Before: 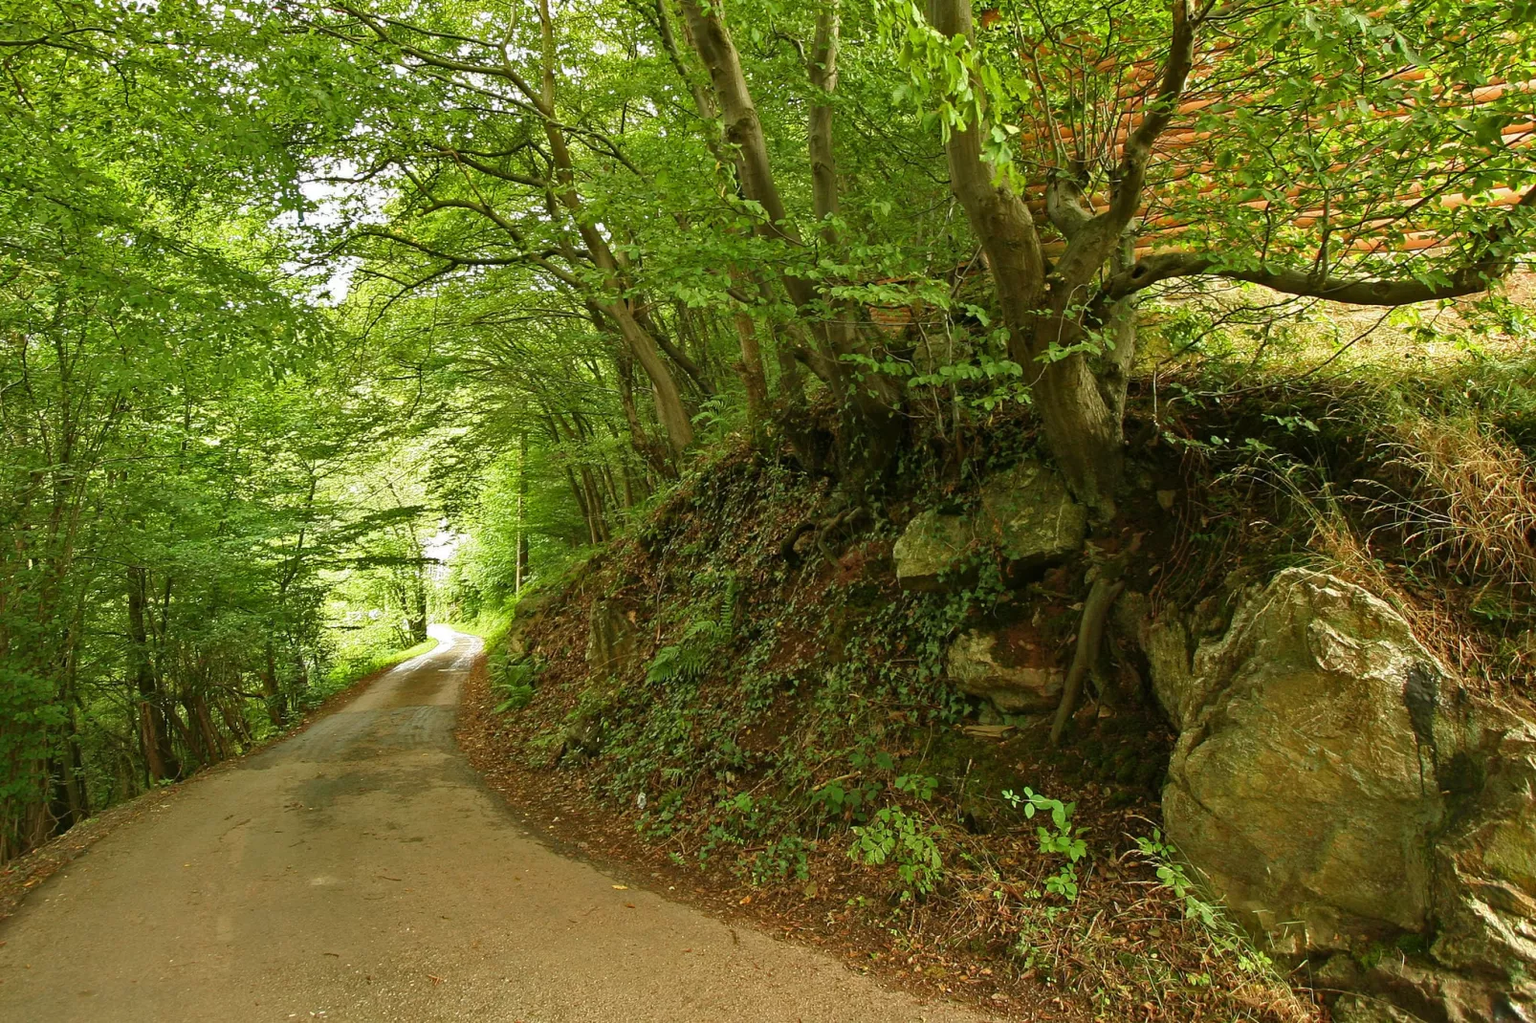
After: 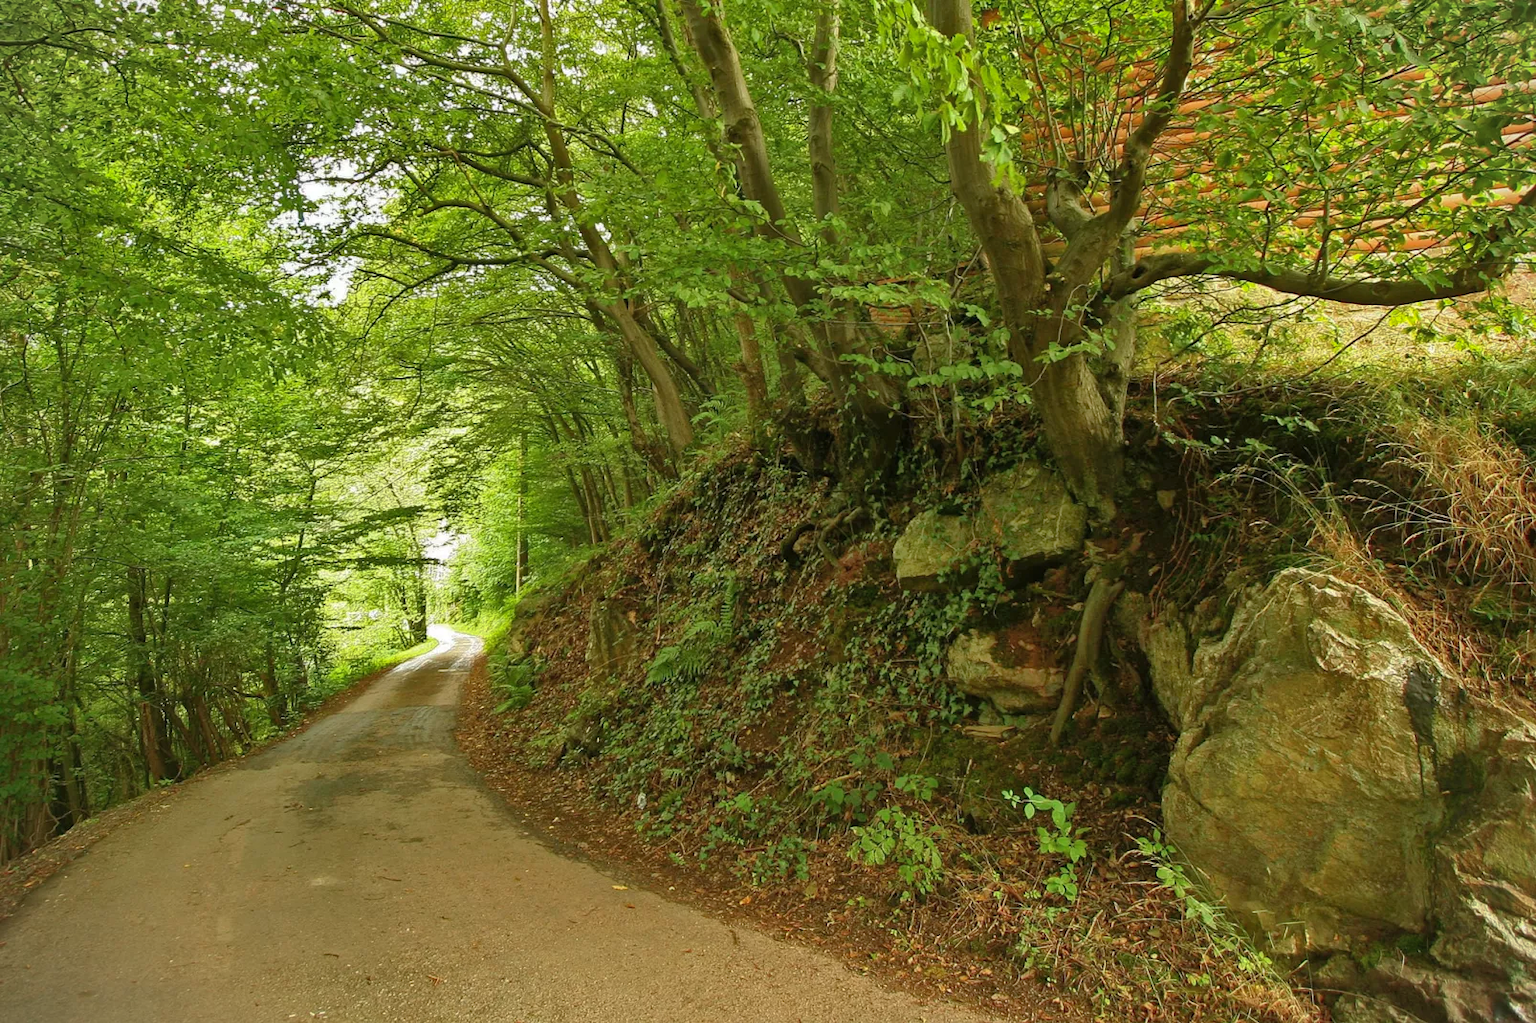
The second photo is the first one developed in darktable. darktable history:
vignetting: fall-off start 100.1%, fall-off radius 70.53%, width/height ratio 1.178
shadows and highlights: on, module defaults
